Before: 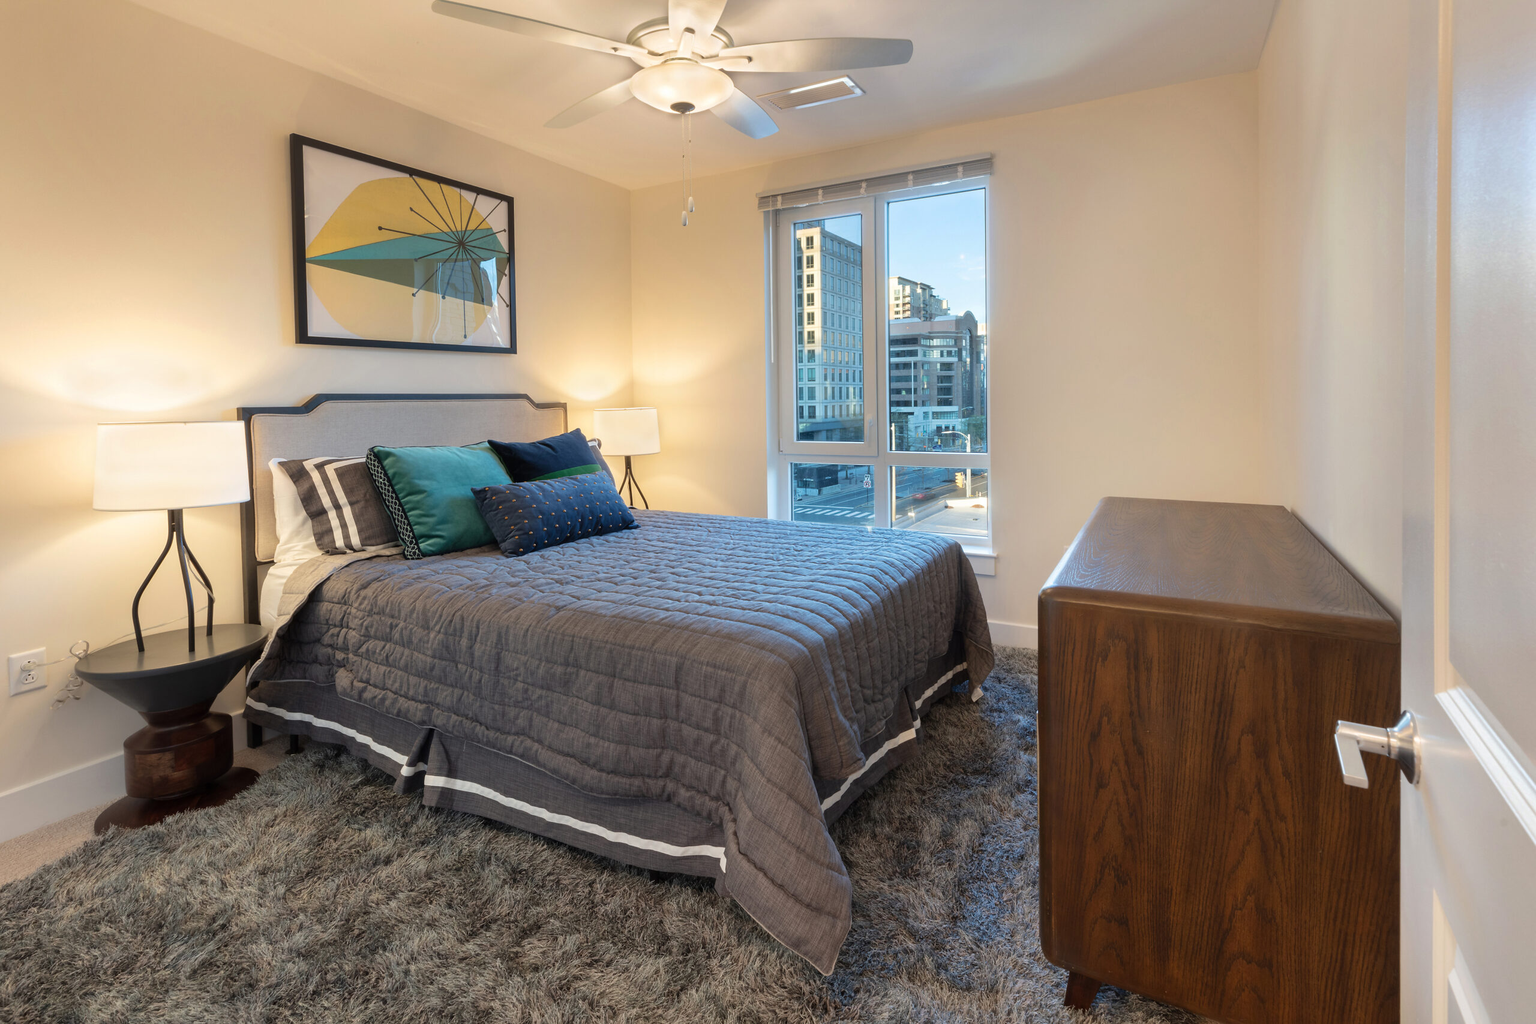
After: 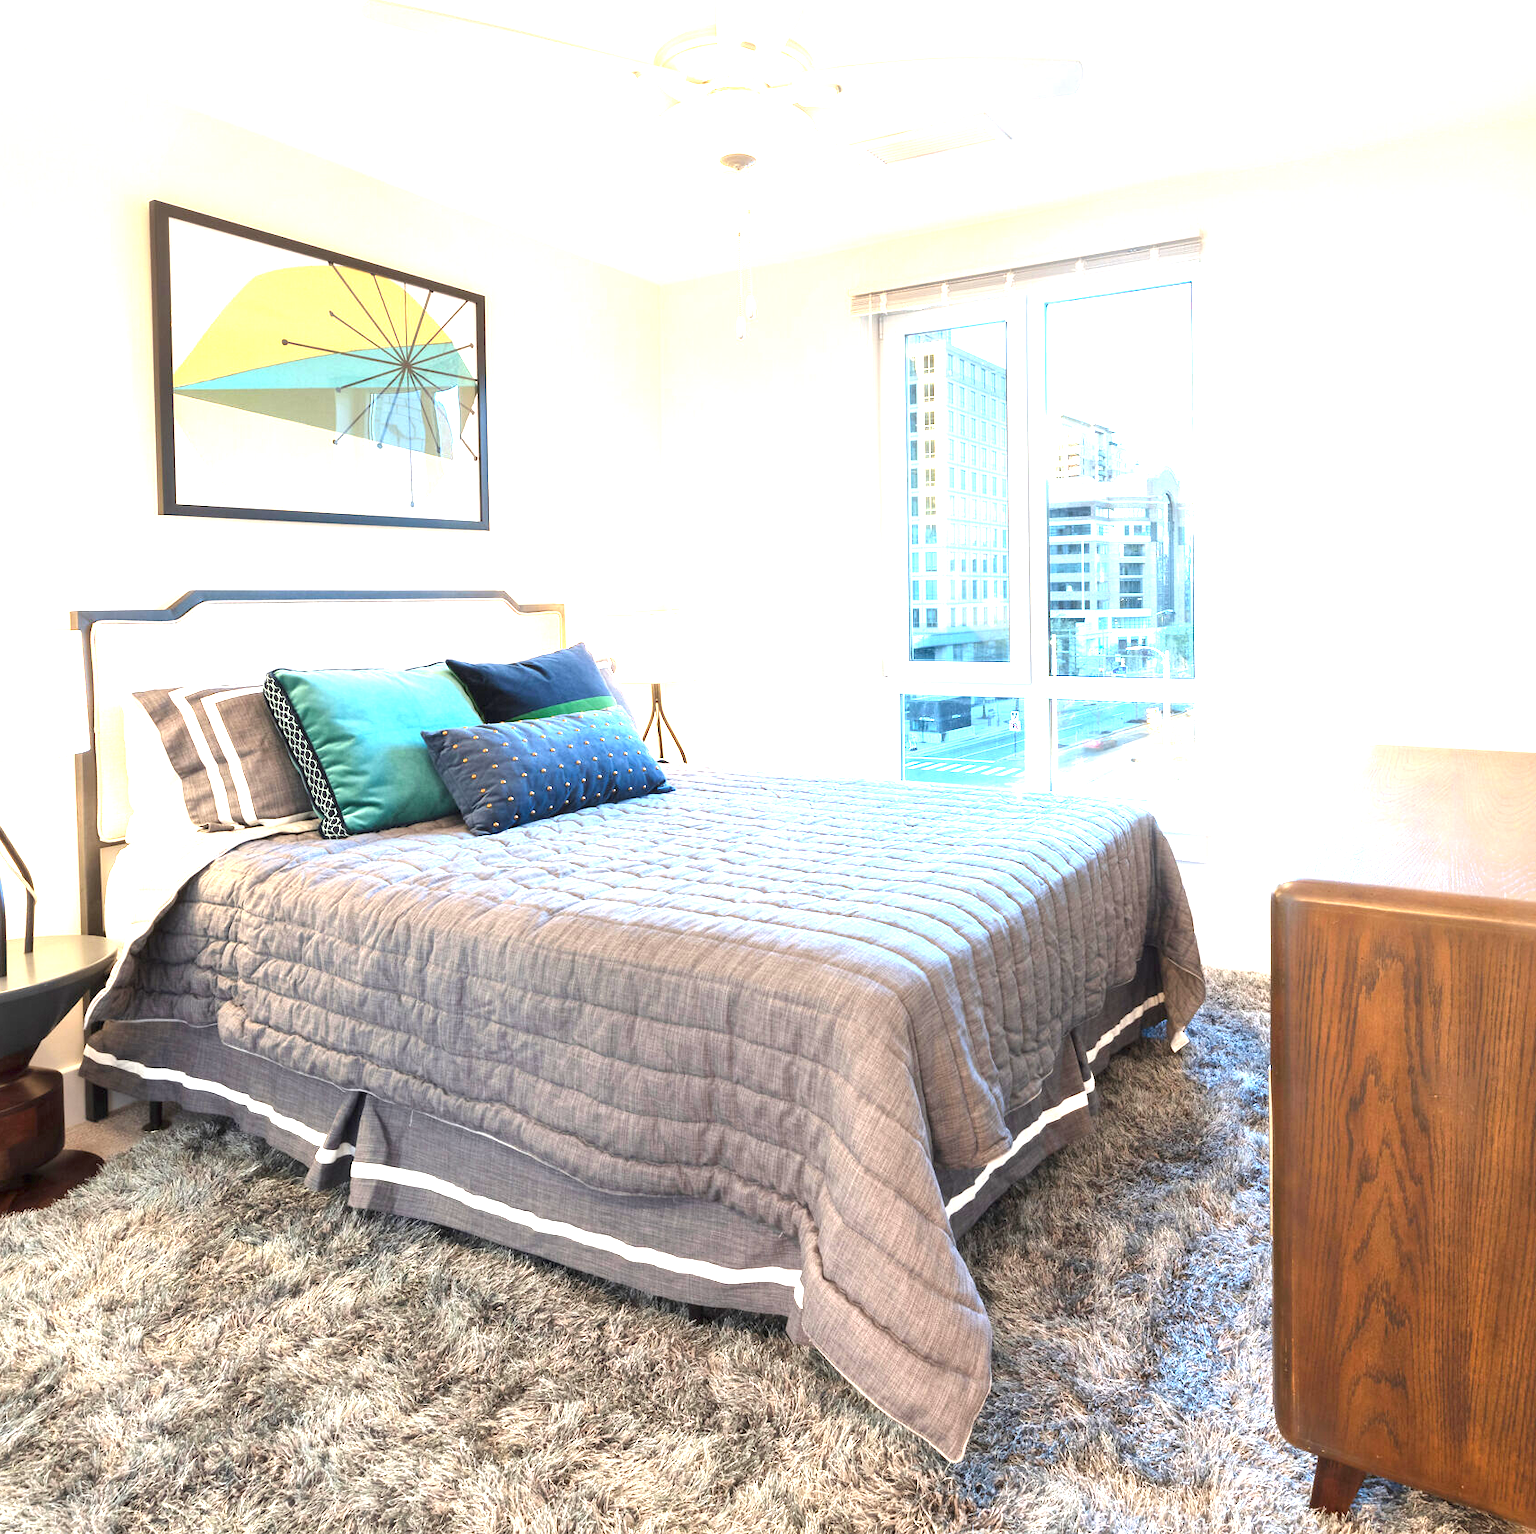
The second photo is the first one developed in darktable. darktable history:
crop and rotate: left 12.388%, right 20.856%
exposure: exposure 2.201 EV, compensate exposure bias true, compensate highlight preservation false
